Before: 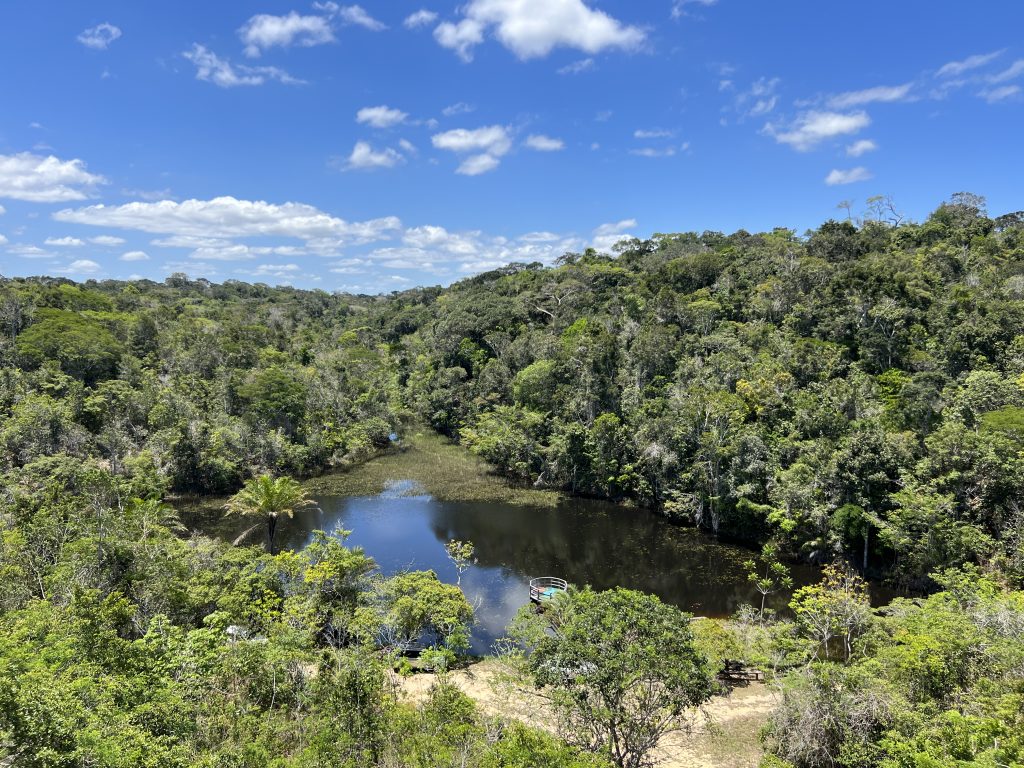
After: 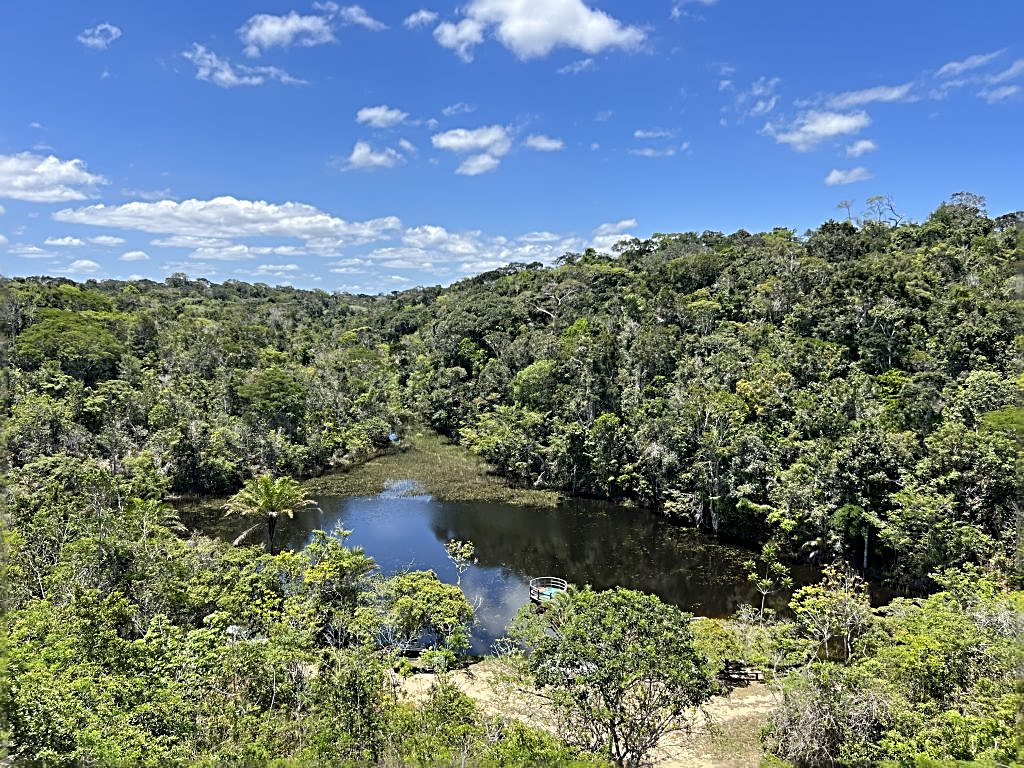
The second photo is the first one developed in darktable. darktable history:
sharpen: radius 2.846, amount 0.725
